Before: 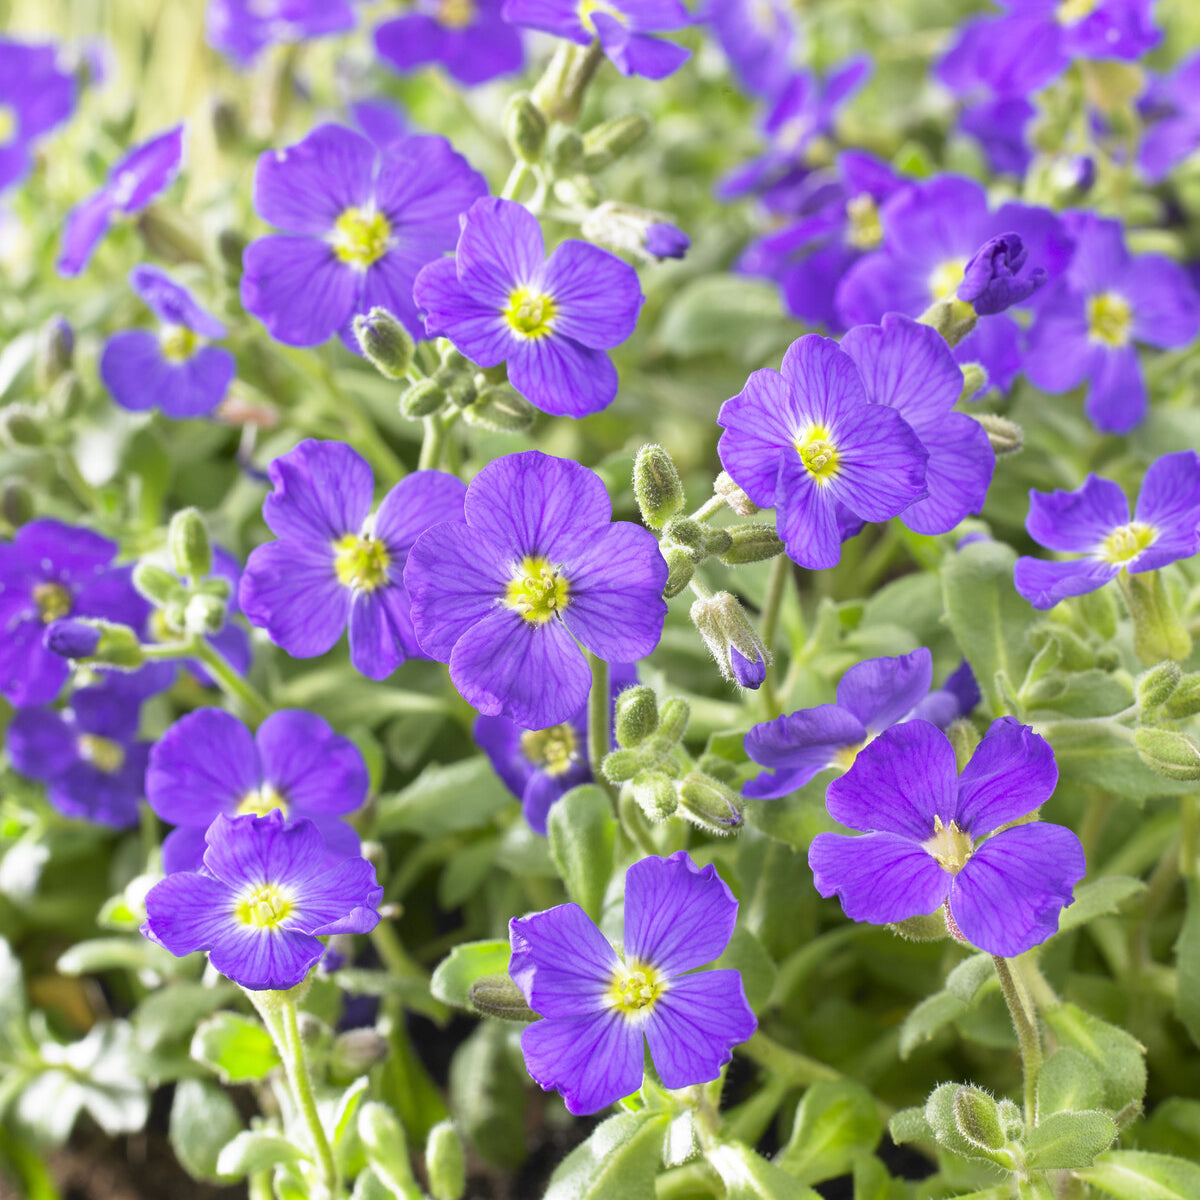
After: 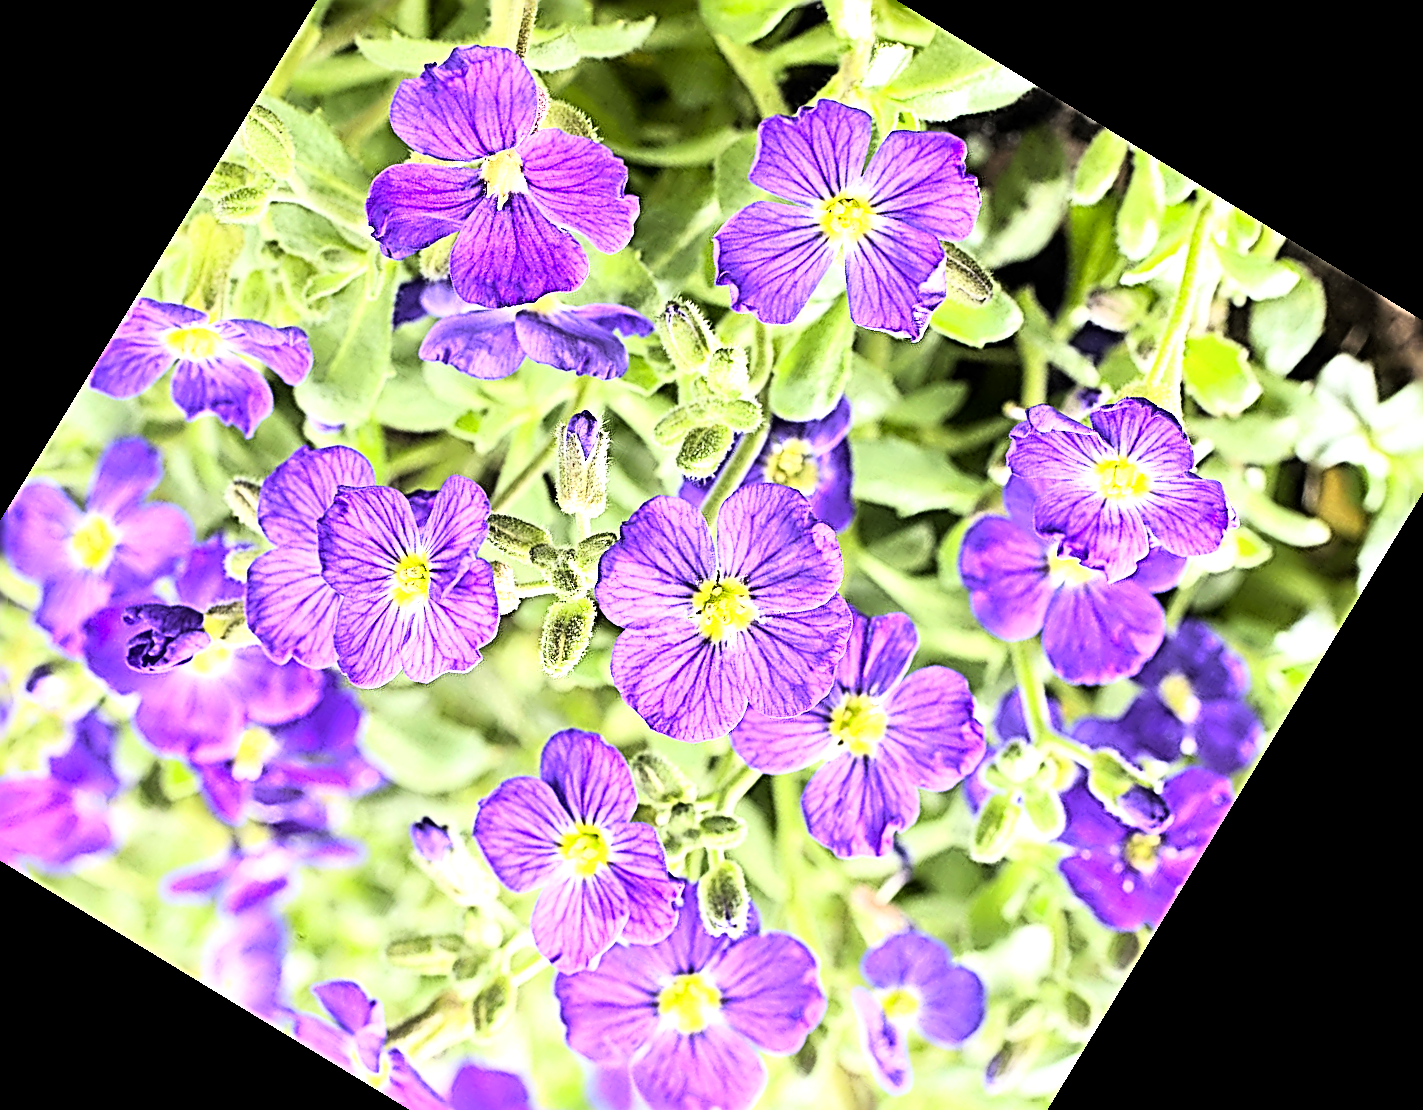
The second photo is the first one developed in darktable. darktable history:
crop and rotate: angle 148.68°, left 9.111%, top 15.603%, right 4.588%, bottom 17.041%
sharpen: radius 3.158, amount 1.731
local contrast: mode bilateral grid, contrast 20, coarseness 50, detail 141%, midtone range 0.2
rgb curve: curves: ch0 [(0, 0) (0.21, 0.15) (0.24, 0.21) (0.5, 0.75) (0.75, 0.96) (0.89, 0.99) (1, 1)]; ch1 [(0, 0.02) (0.21, 0.13) (0.25, 0.2) (0.5, 0.67) (0.75, 0.9) (0.89, 0.97) (1, 1)]; ch2 [(0, 0.02) (0.21, 0.13) (0.25, 0.2) (0.5, 0.67) (0.75, 0.9) (0.89, 0.97) (1, 1)], compensate middle gray true
